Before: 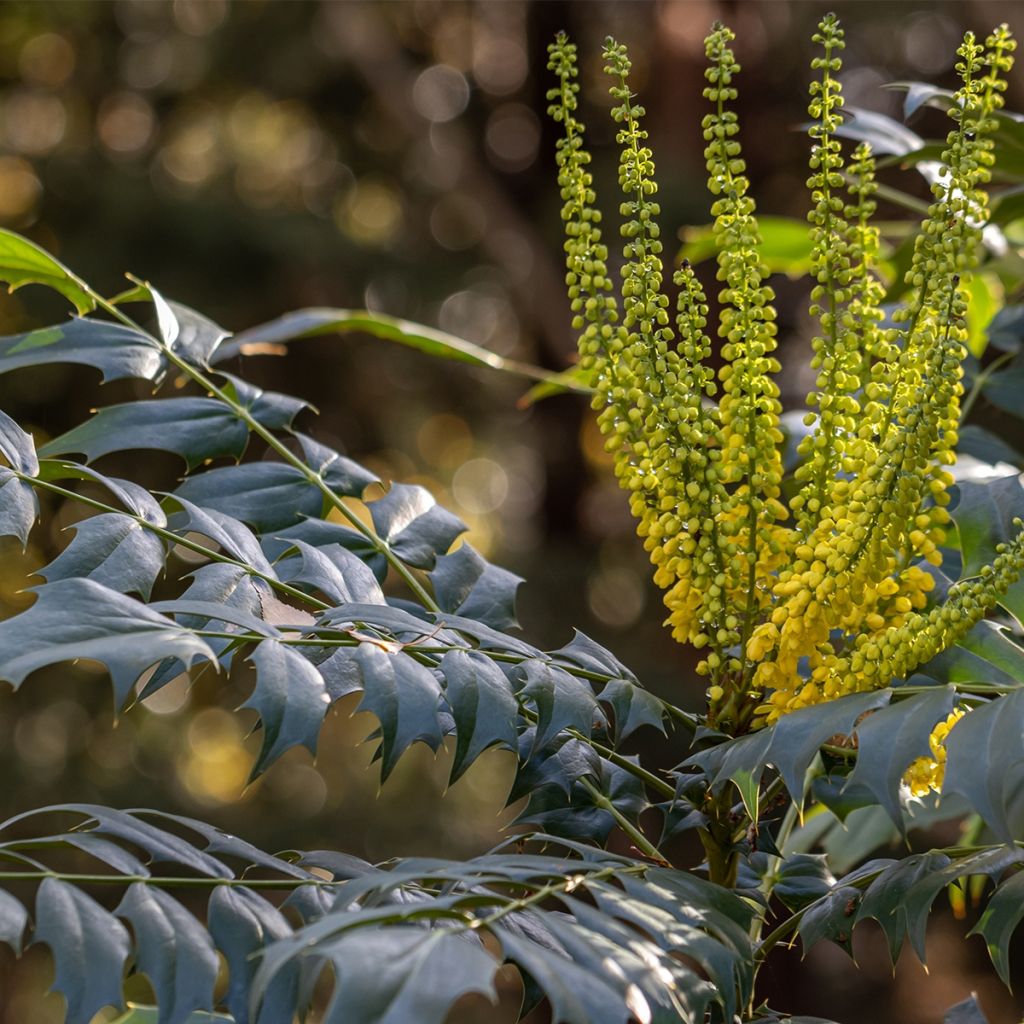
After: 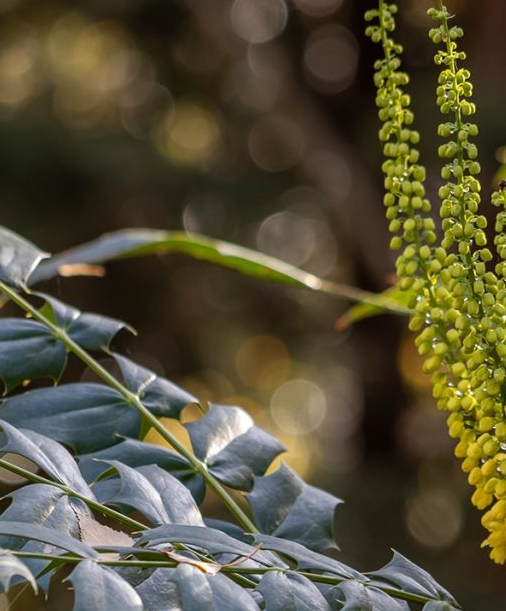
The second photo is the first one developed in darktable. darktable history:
crop: left 17.788%, top 7.733%, right 32.792%, bottom 32.563%
